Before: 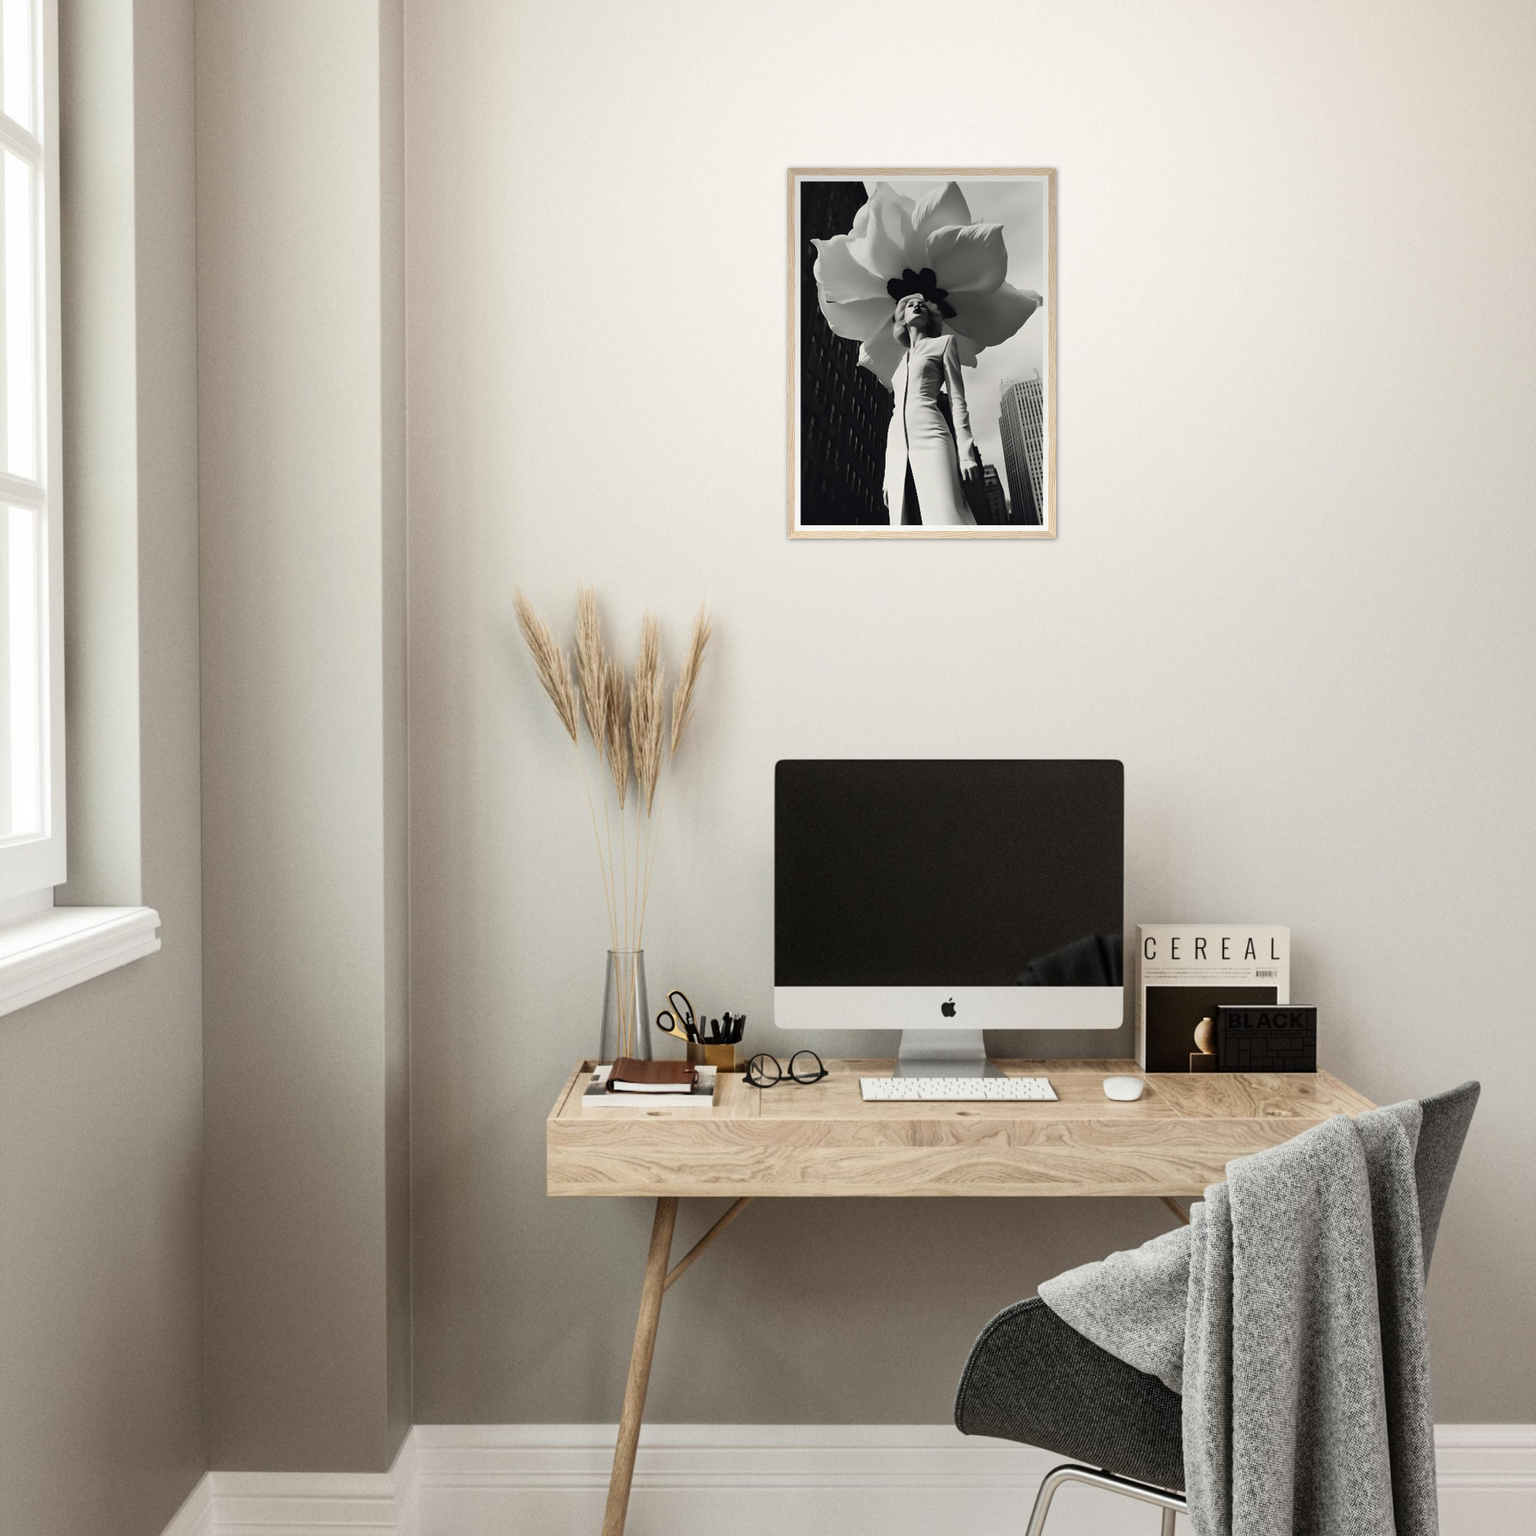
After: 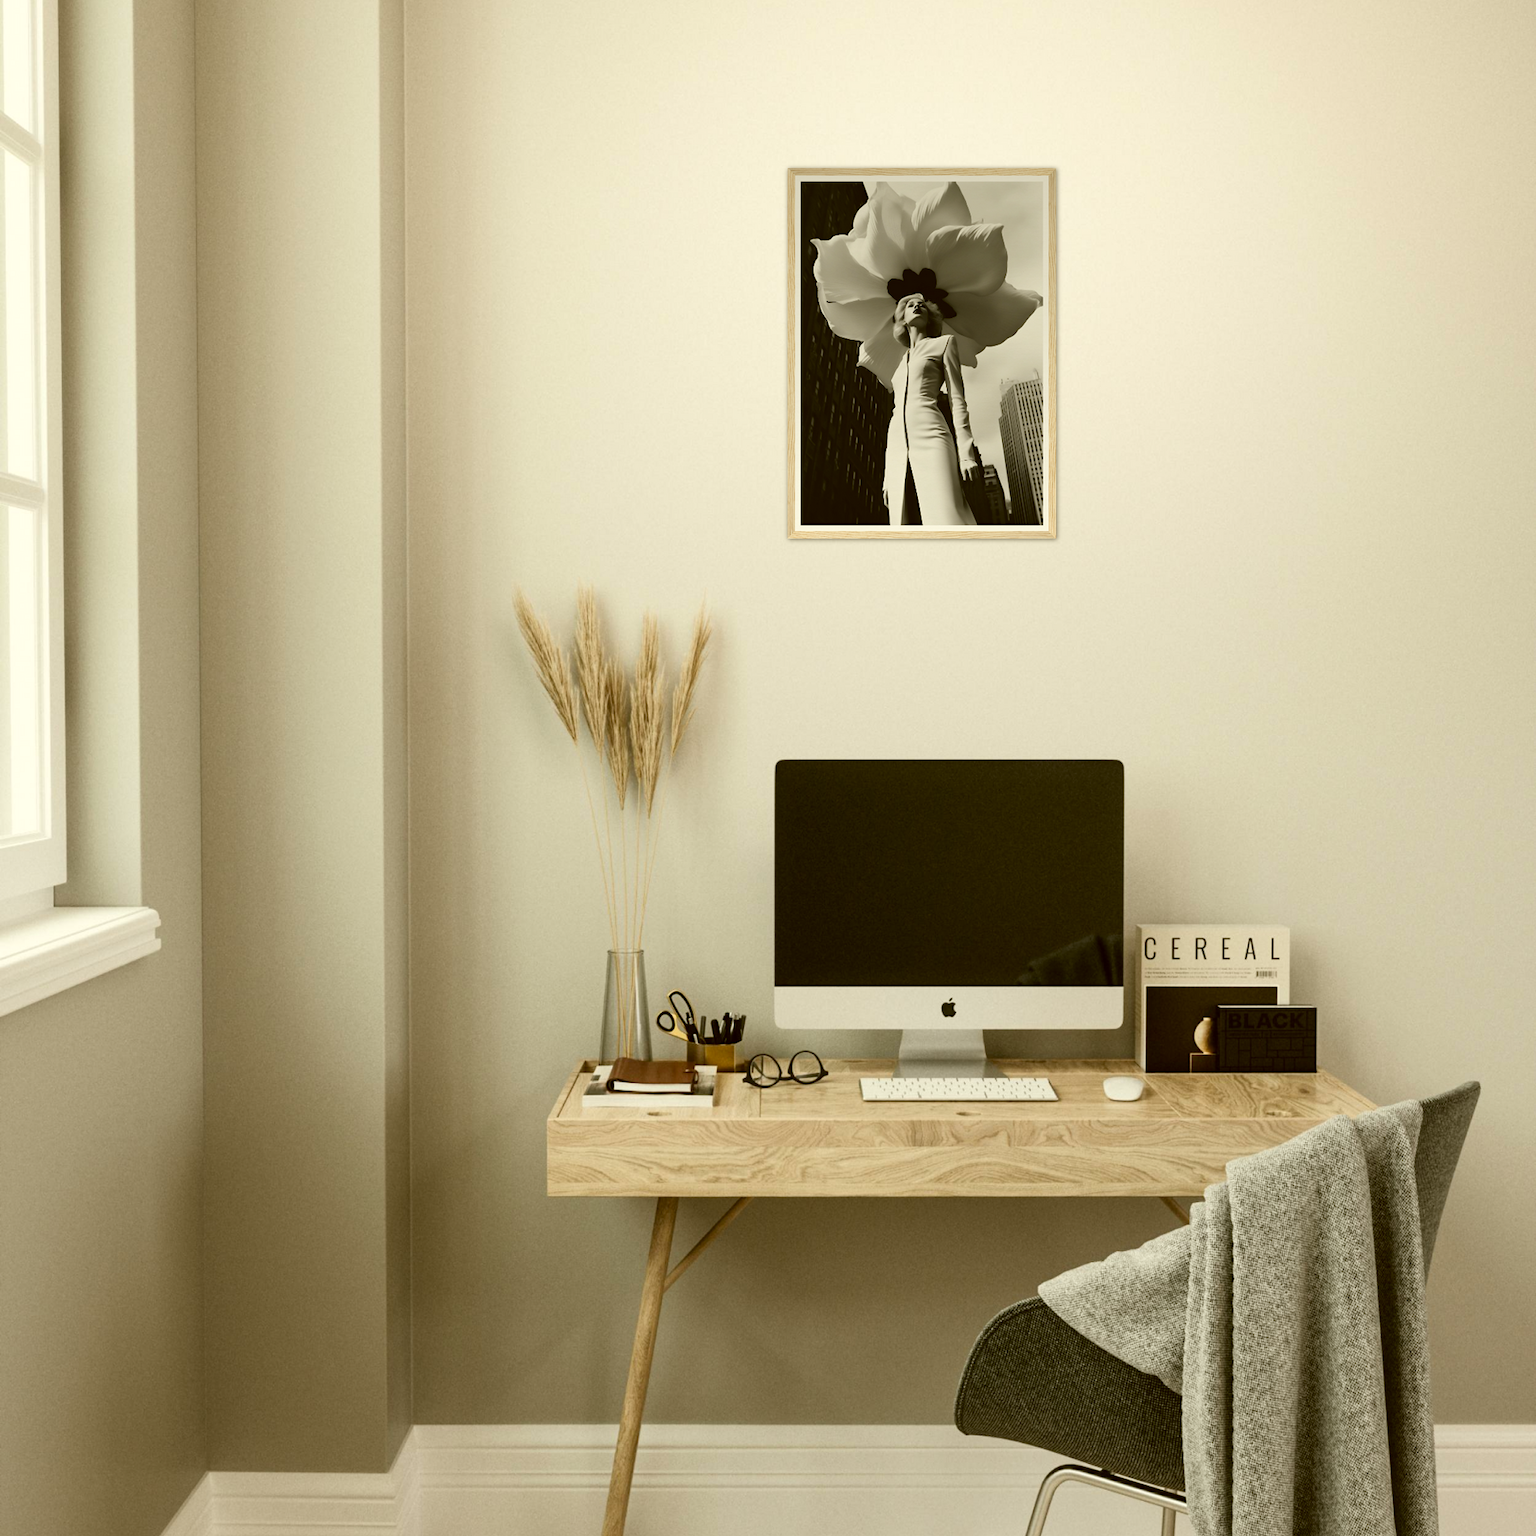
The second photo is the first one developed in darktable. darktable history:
color correction: highlights a* -1.48, highlights b* 10.11, shadows a* 0.792, shadows b* 20.02
